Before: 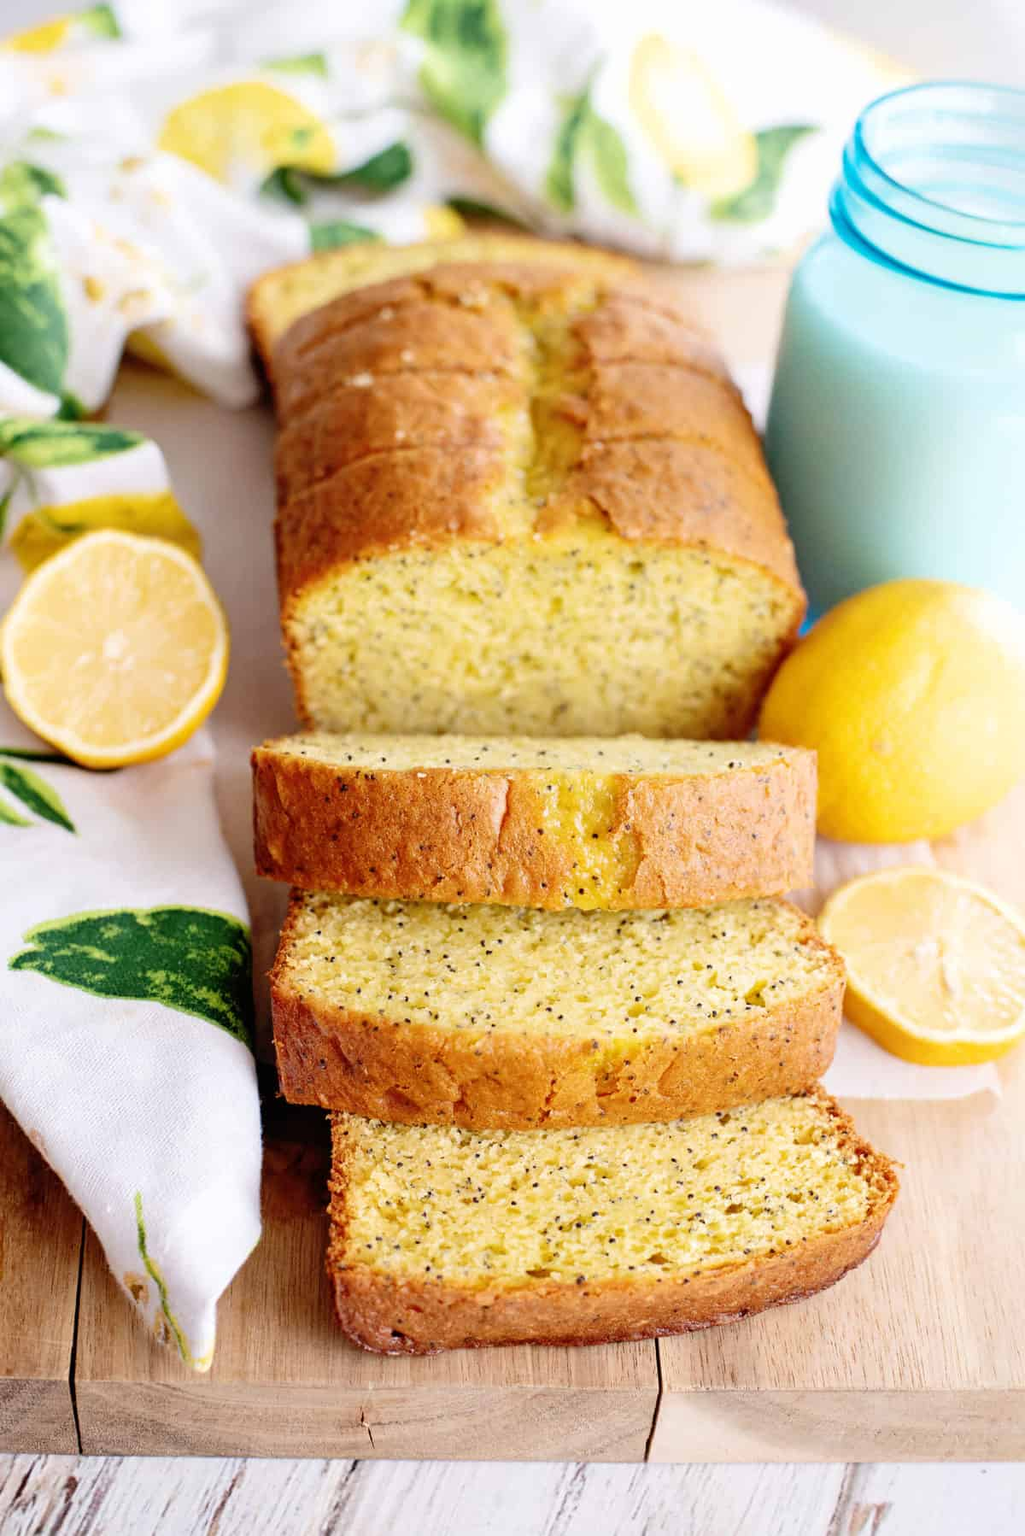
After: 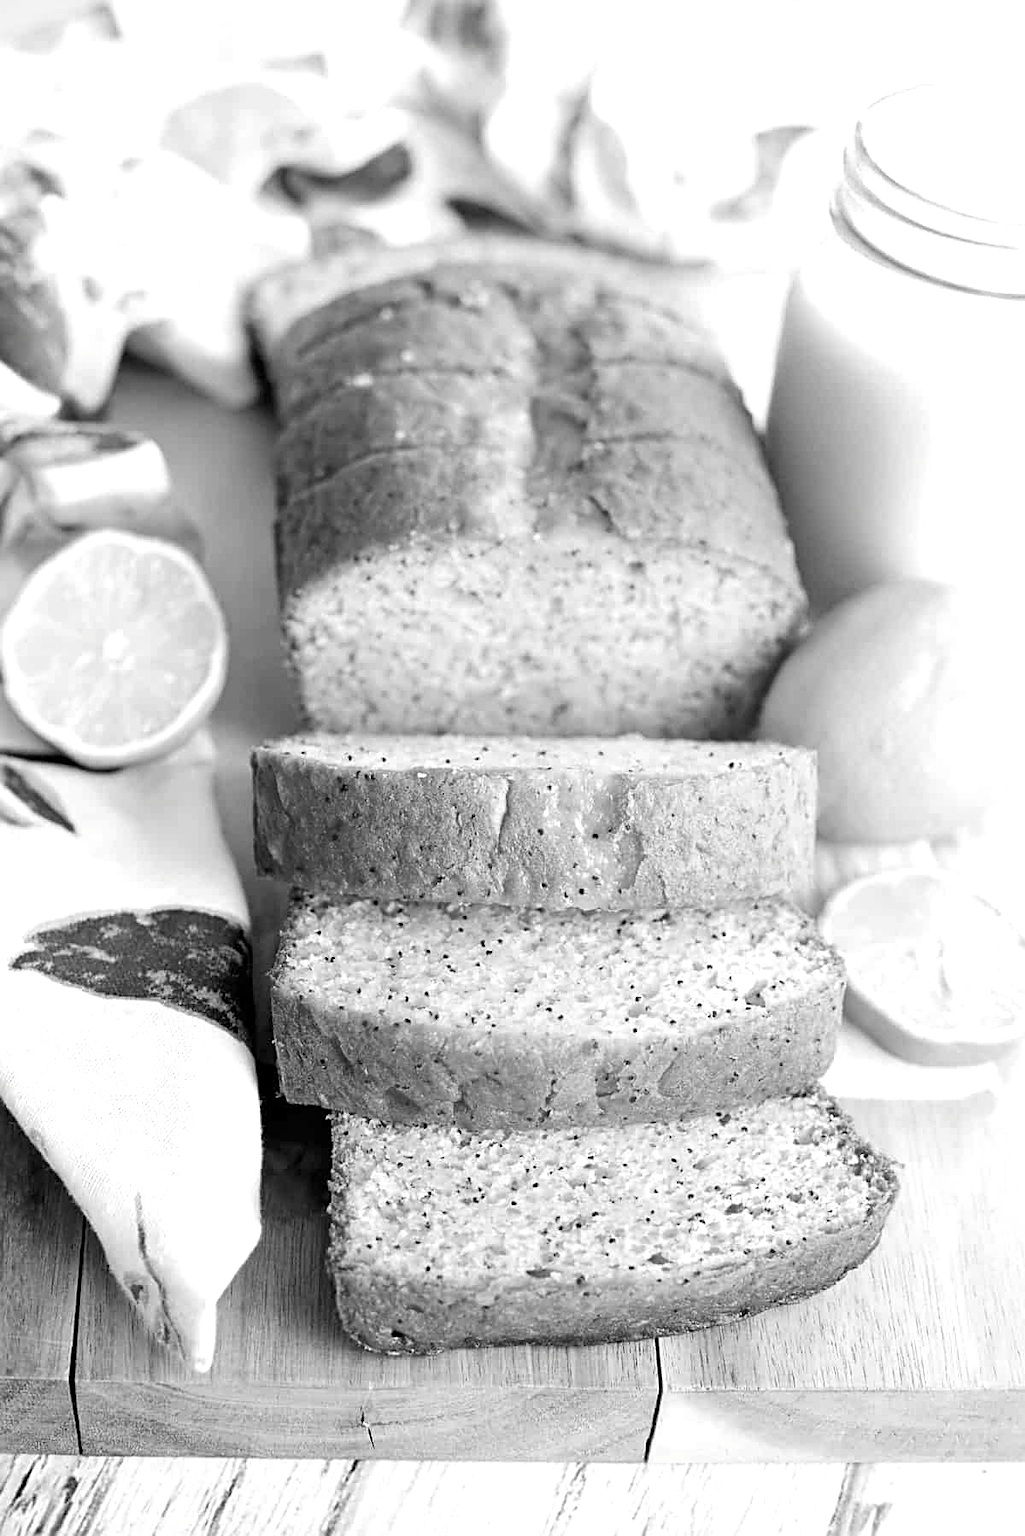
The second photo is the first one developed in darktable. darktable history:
color correction: highlights b* 0.068, saturation 0.774
sharpen: on, module defaults
exposure: black level correction 0.001, exposure 0.5 EV, compensate highlight preservation false
color calibration: output gray [0.267, 0.423, 0.267, 0], illuminant as shot in camera, x 0.358, y 0.373, temperature 4628.91 K
